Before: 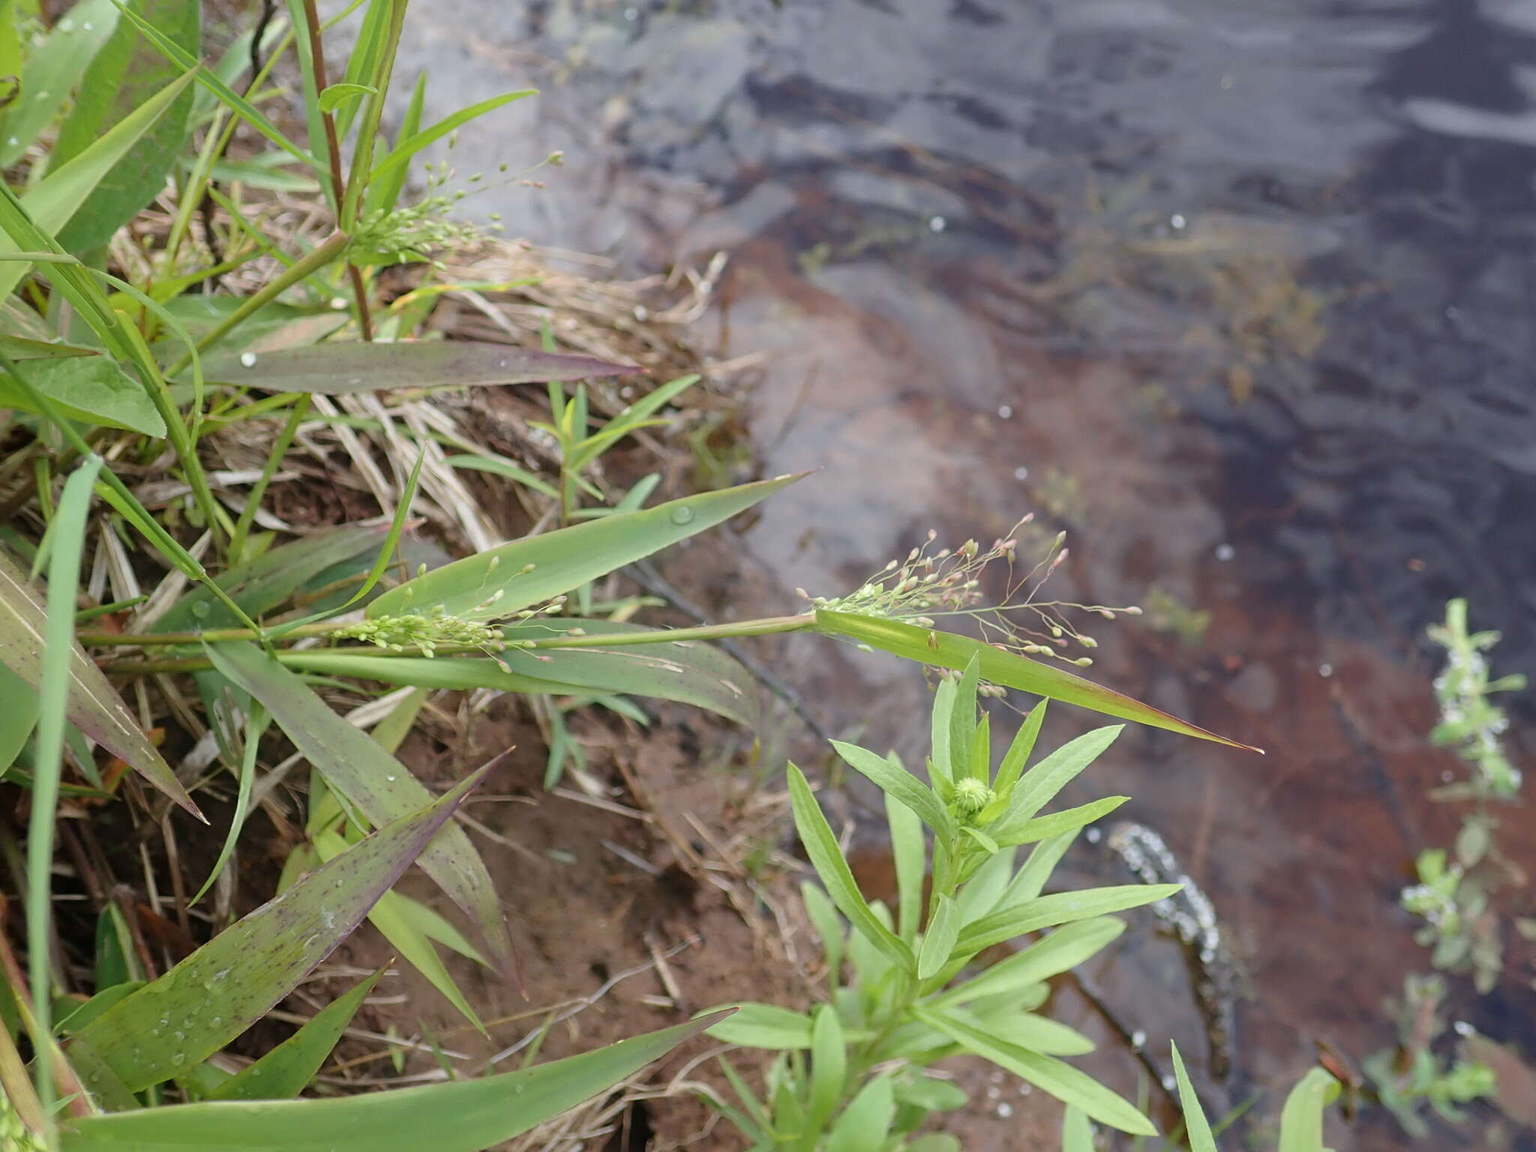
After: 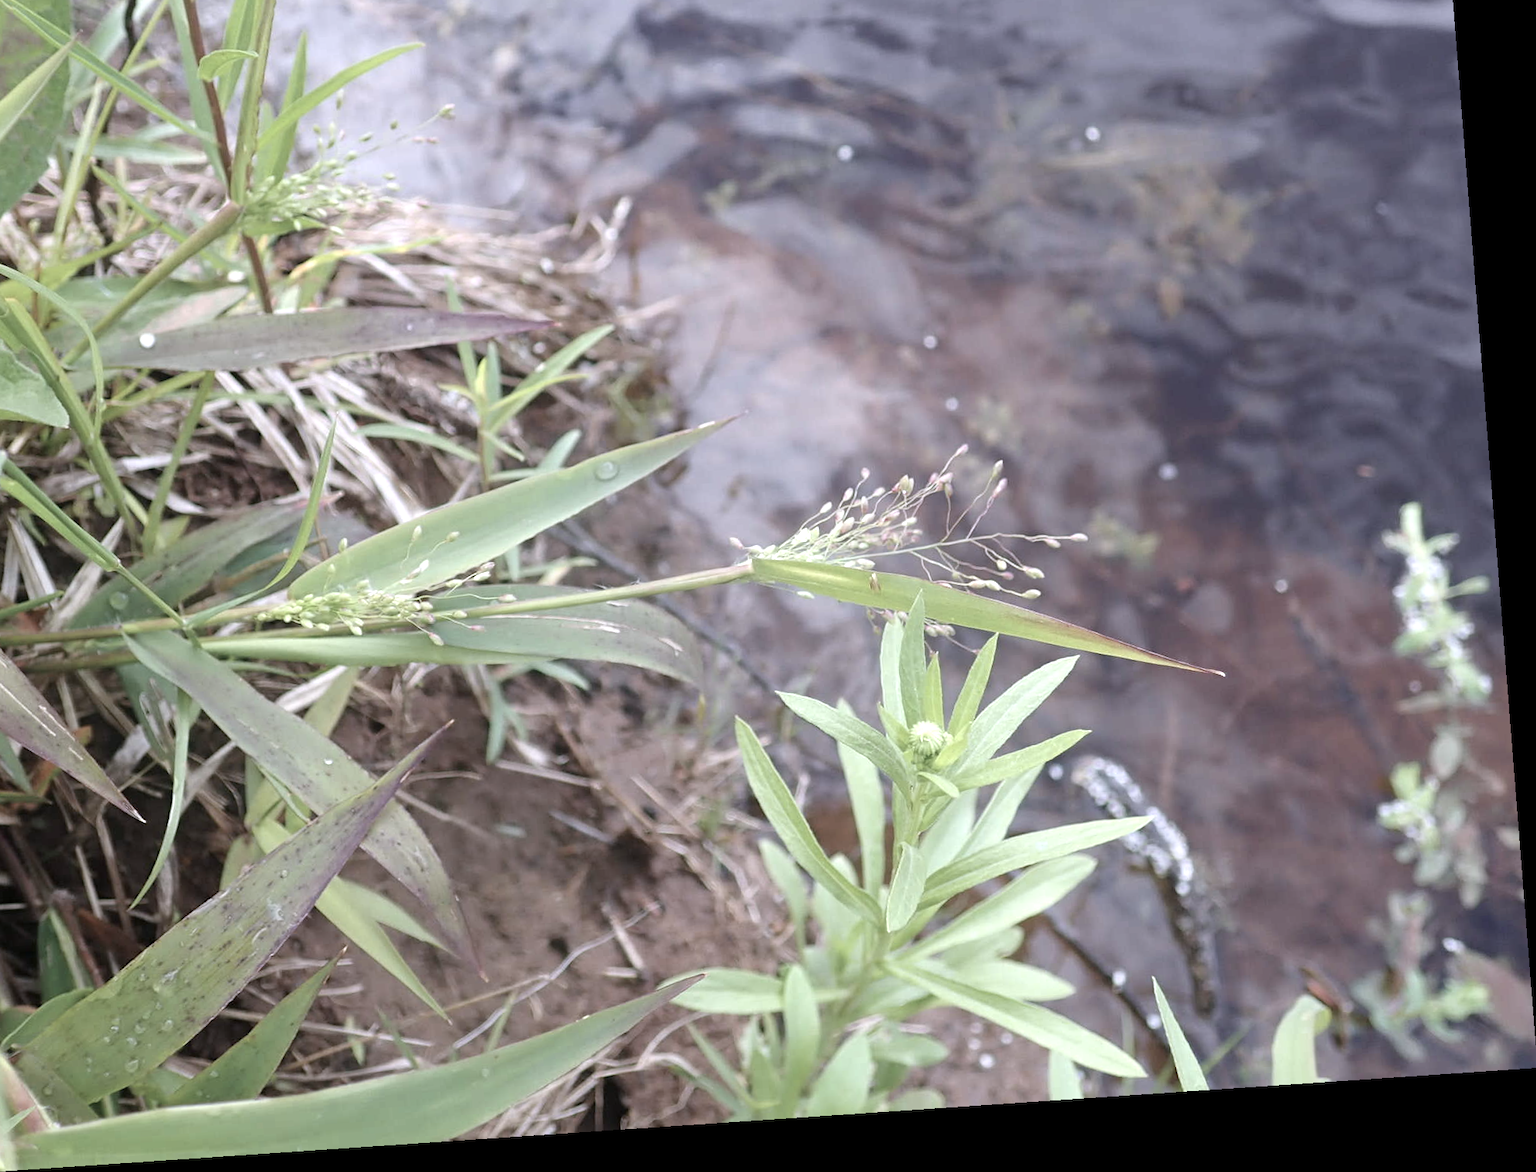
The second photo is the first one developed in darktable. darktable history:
color correction: saturation 0.57
crop and rotate: left 8.262%, top 9.226%
rotate and perspective: rotation -4.2°, shear 0.006, automatic cropping off
color calibration: illuminant custom, x 0.363, y 0.385, temperature 4528.03 K
exposure: exposure 0.6 EV, compensate highlight preservation false
